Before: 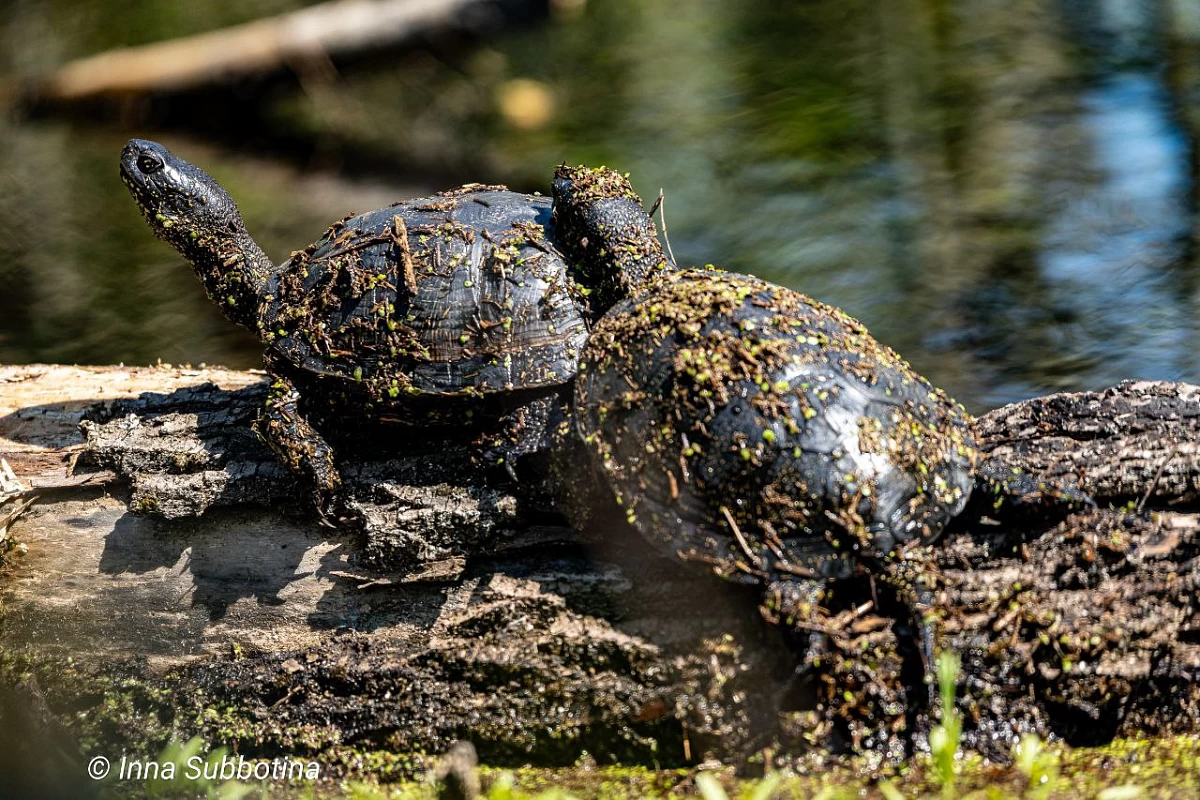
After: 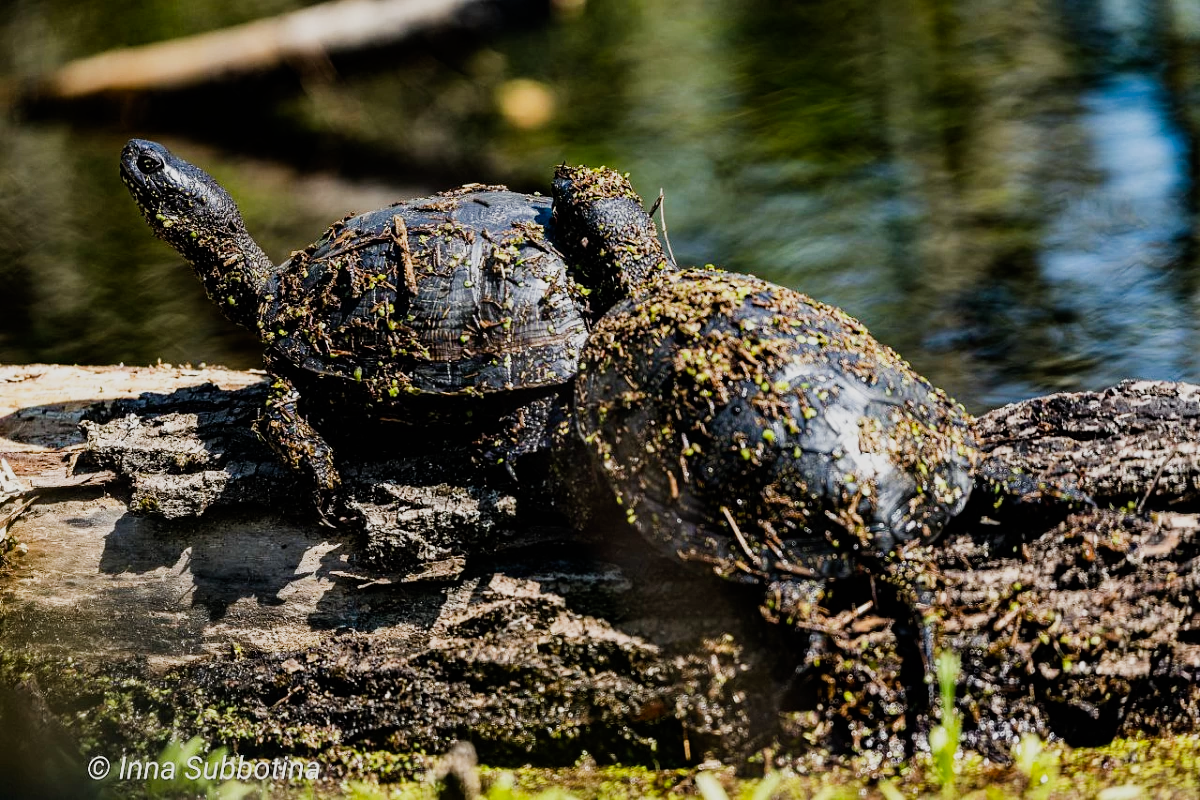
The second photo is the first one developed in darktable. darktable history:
sigmoid: on, module defaults
